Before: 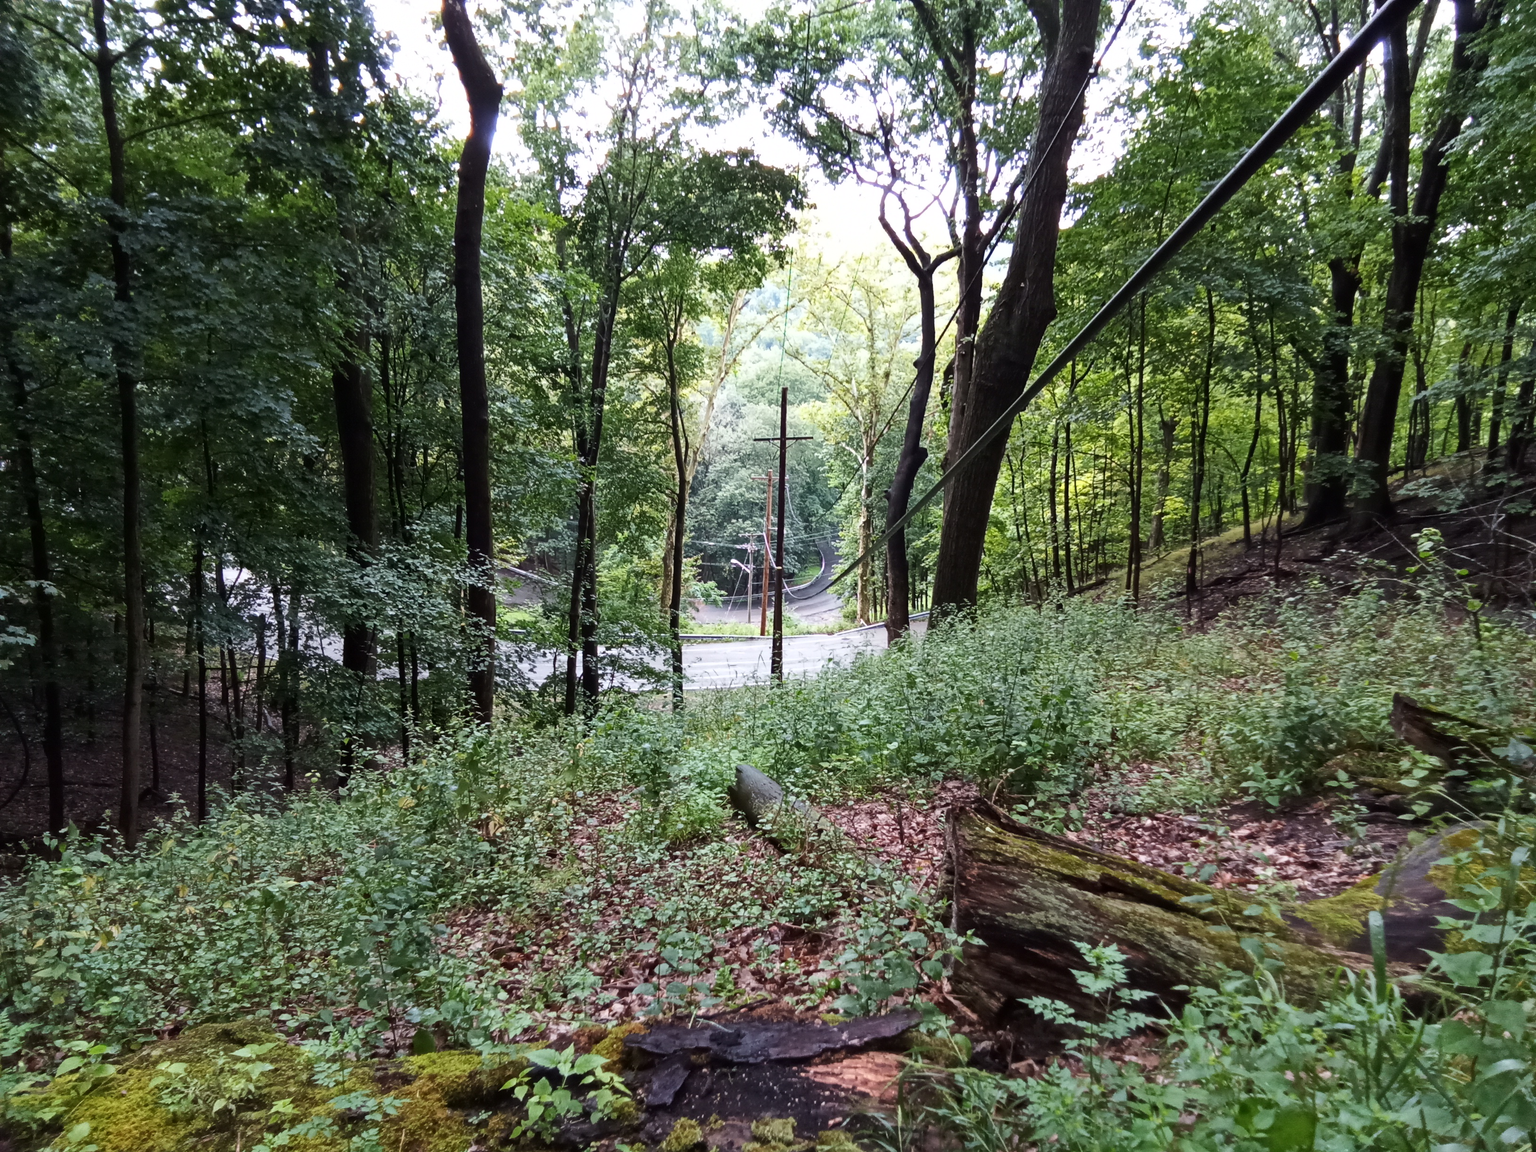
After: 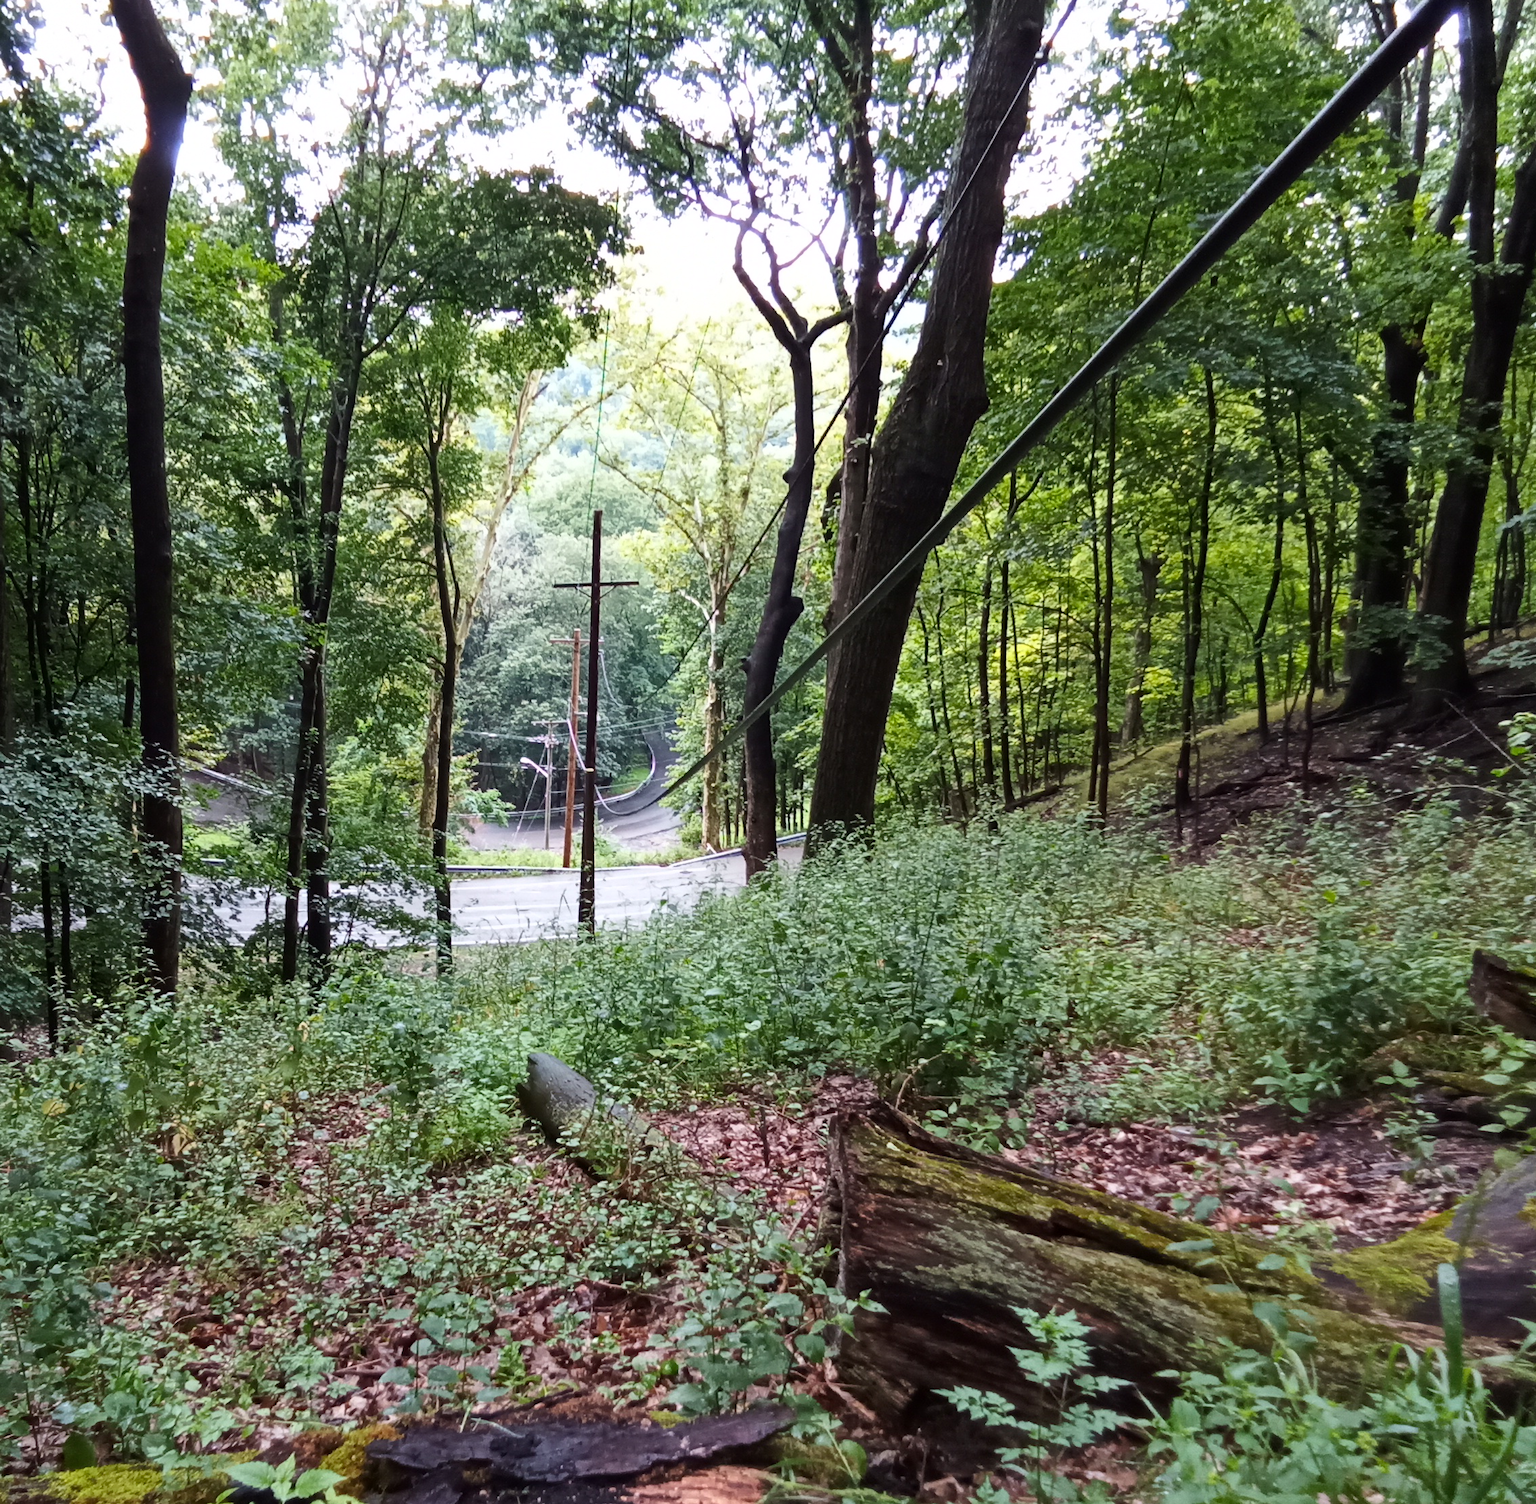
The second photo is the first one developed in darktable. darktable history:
crop and rotate: left 24.034%, top 2.838%, right 6.406%, bottom 6.299%
color balance rgb: perceptual saturation grading › global saturation 10%
